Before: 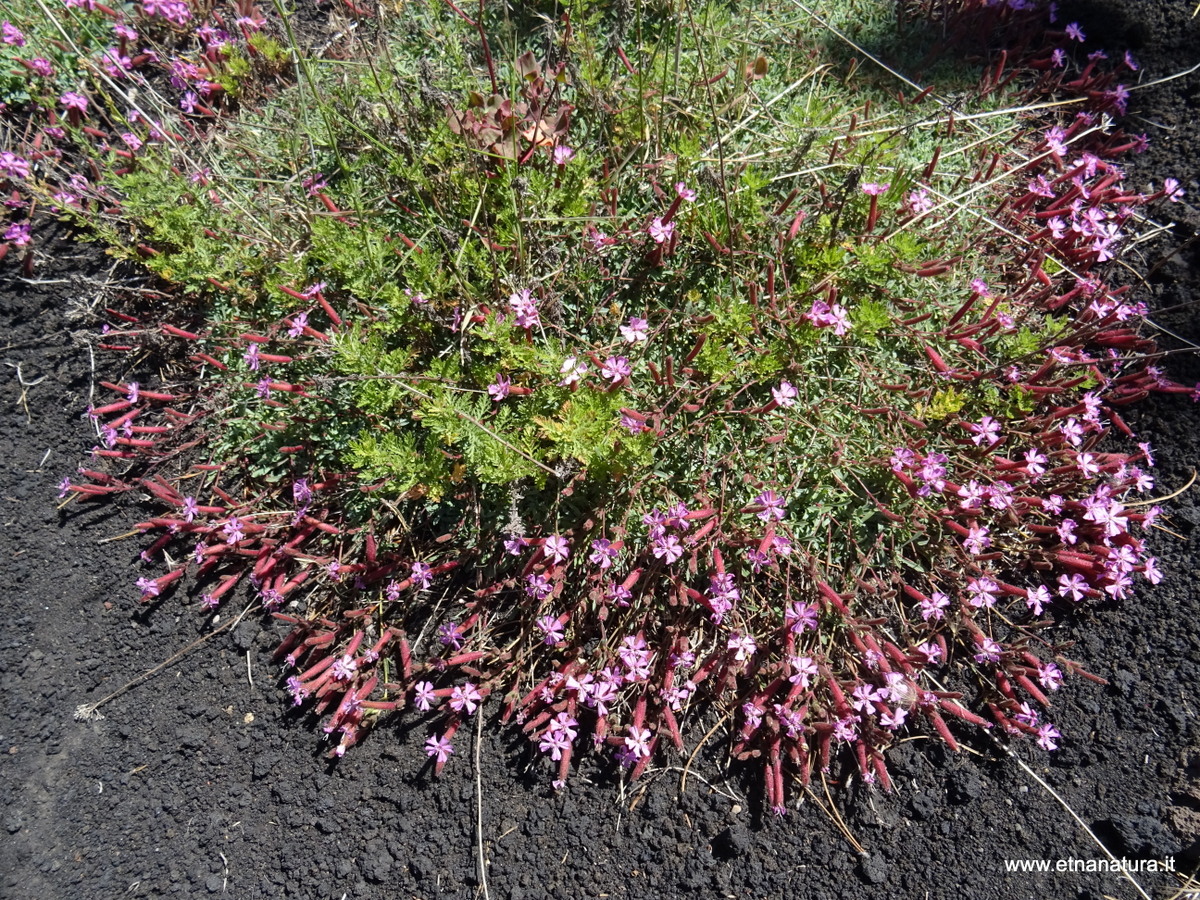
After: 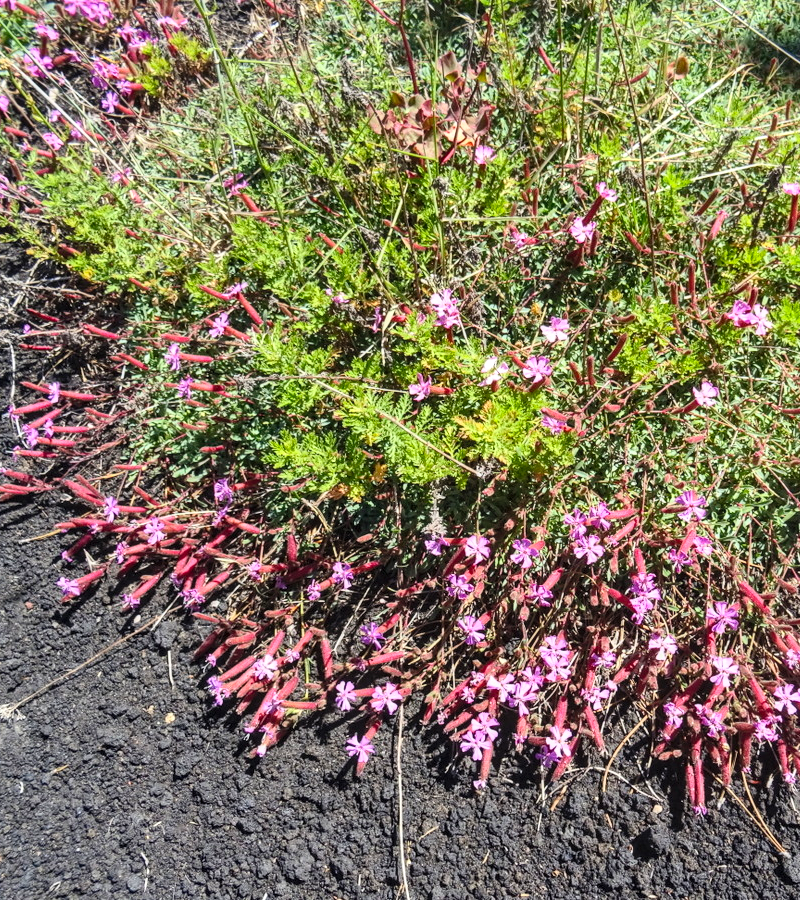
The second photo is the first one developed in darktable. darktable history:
shadows and highlights: shadows 20.91, highlights -35.45, soften with gaussian
local contrast: on, module defaults
contrast brightness saturation: contrast 0.24, brightness 0.26, saturation 0.39
crop and rotate: left 6.617%, right 26.717%
